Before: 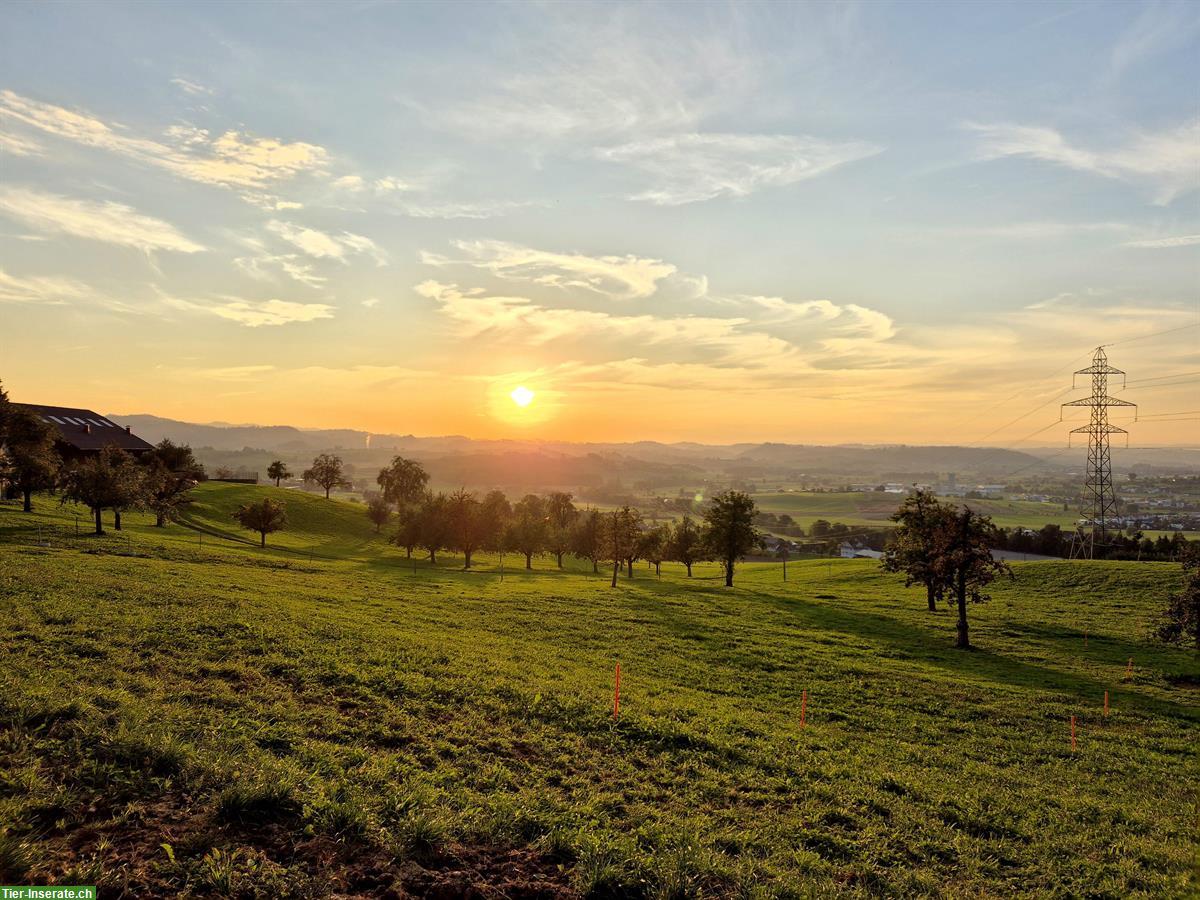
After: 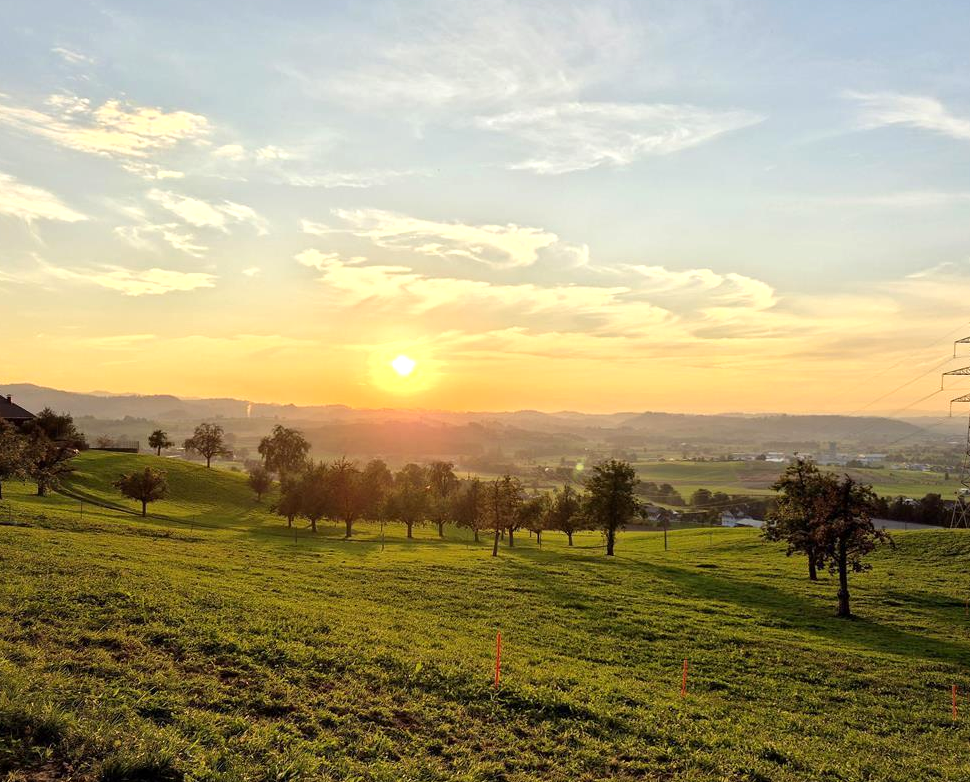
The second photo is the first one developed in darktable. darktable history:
crop: left 9.929%, top 3.475%, right 9.188%, bottom 9.529%
exposure: exposure 0.29 EV, compensate highlight preservation false
